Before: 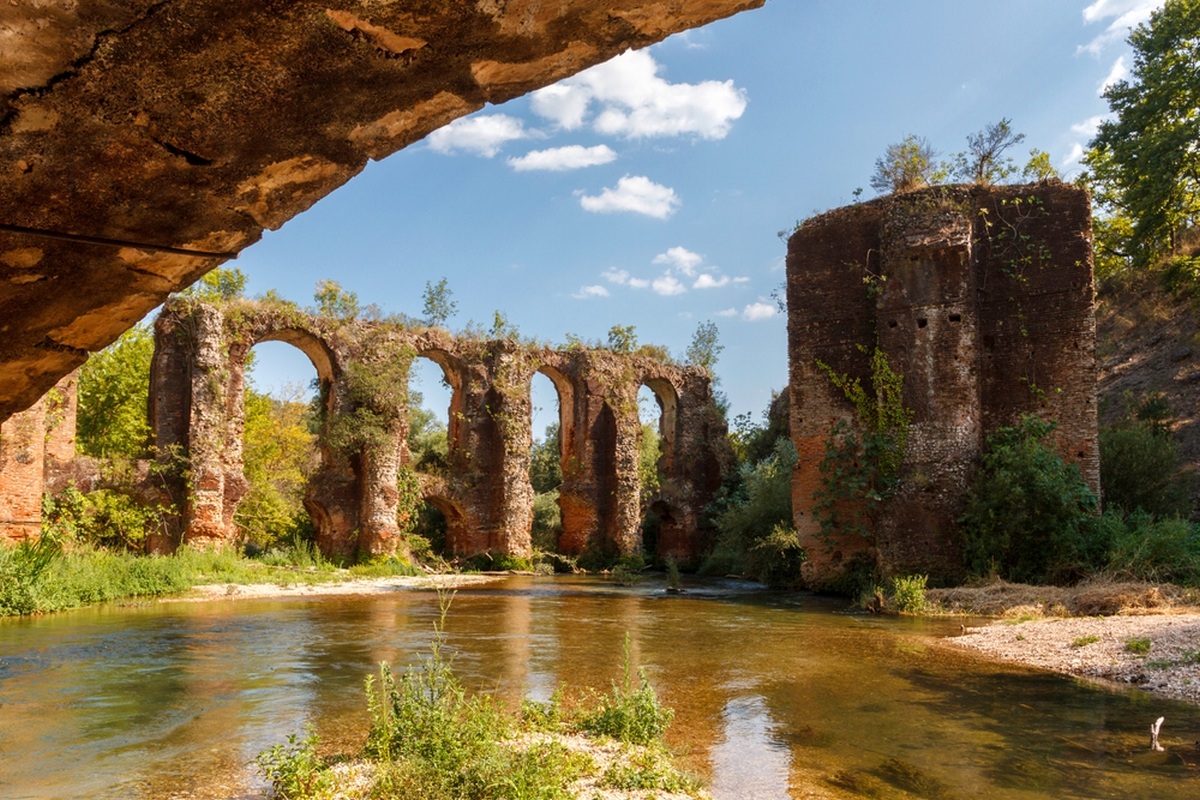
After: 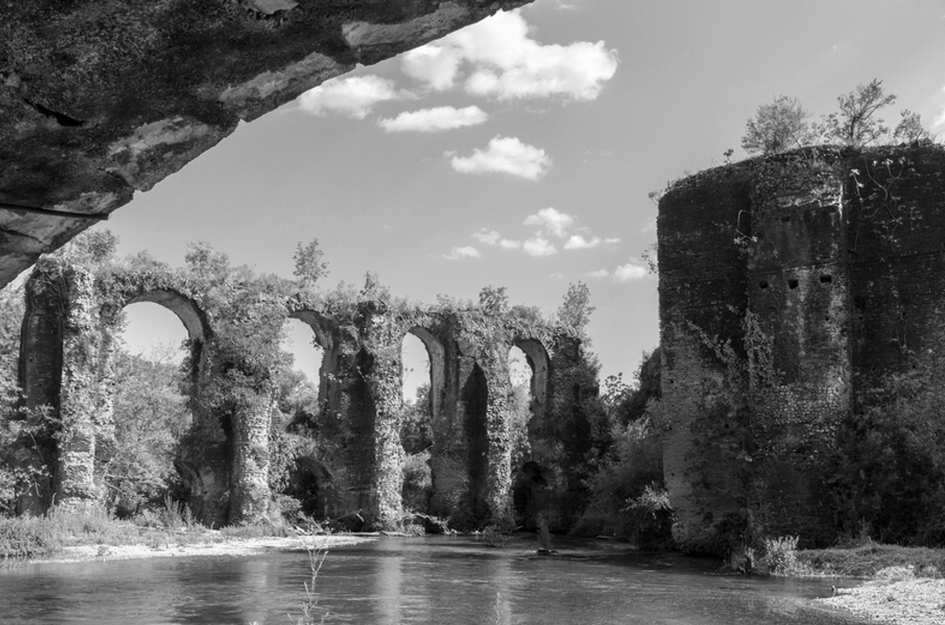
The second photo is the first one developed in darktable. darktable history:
crop and rotate: left 10.77%, top 5.1%, right 10.41%, bottom 16.76%
monochrome: a 2.21, b -1.33, size 2.2
